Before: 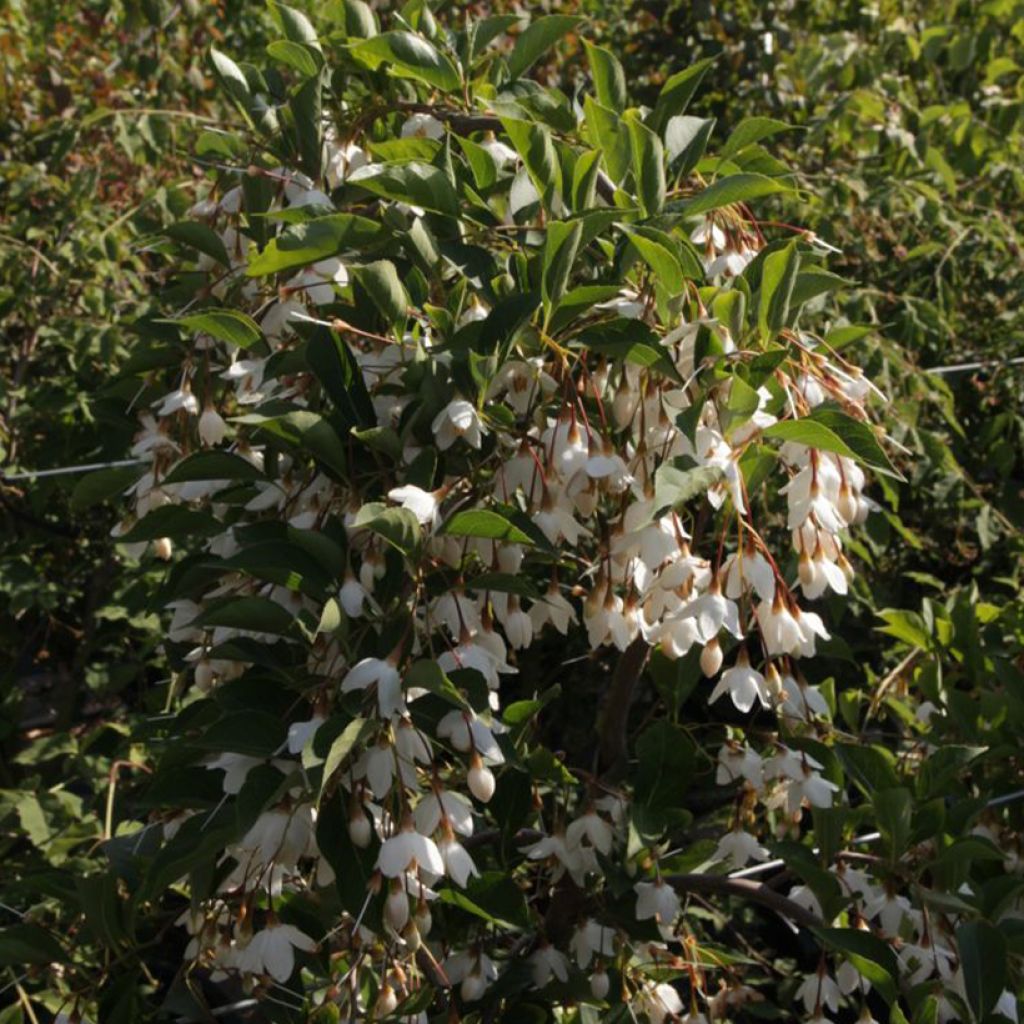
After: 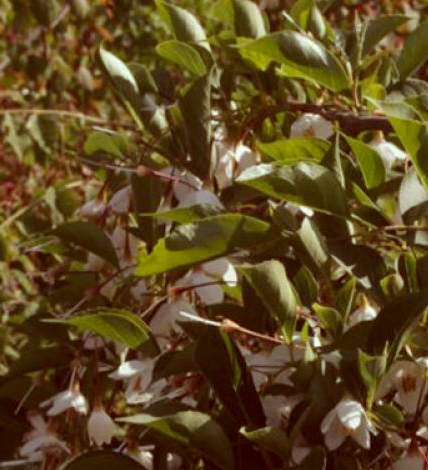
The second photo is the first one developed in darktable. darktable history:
crop and rotate: left 10.893%, top 0.094%, right 47.247%, bottom 53.983%
color correction: highlights a* -6.98, highlights b* -0.164, shadows a* 20.34, shadows b* 11.5
